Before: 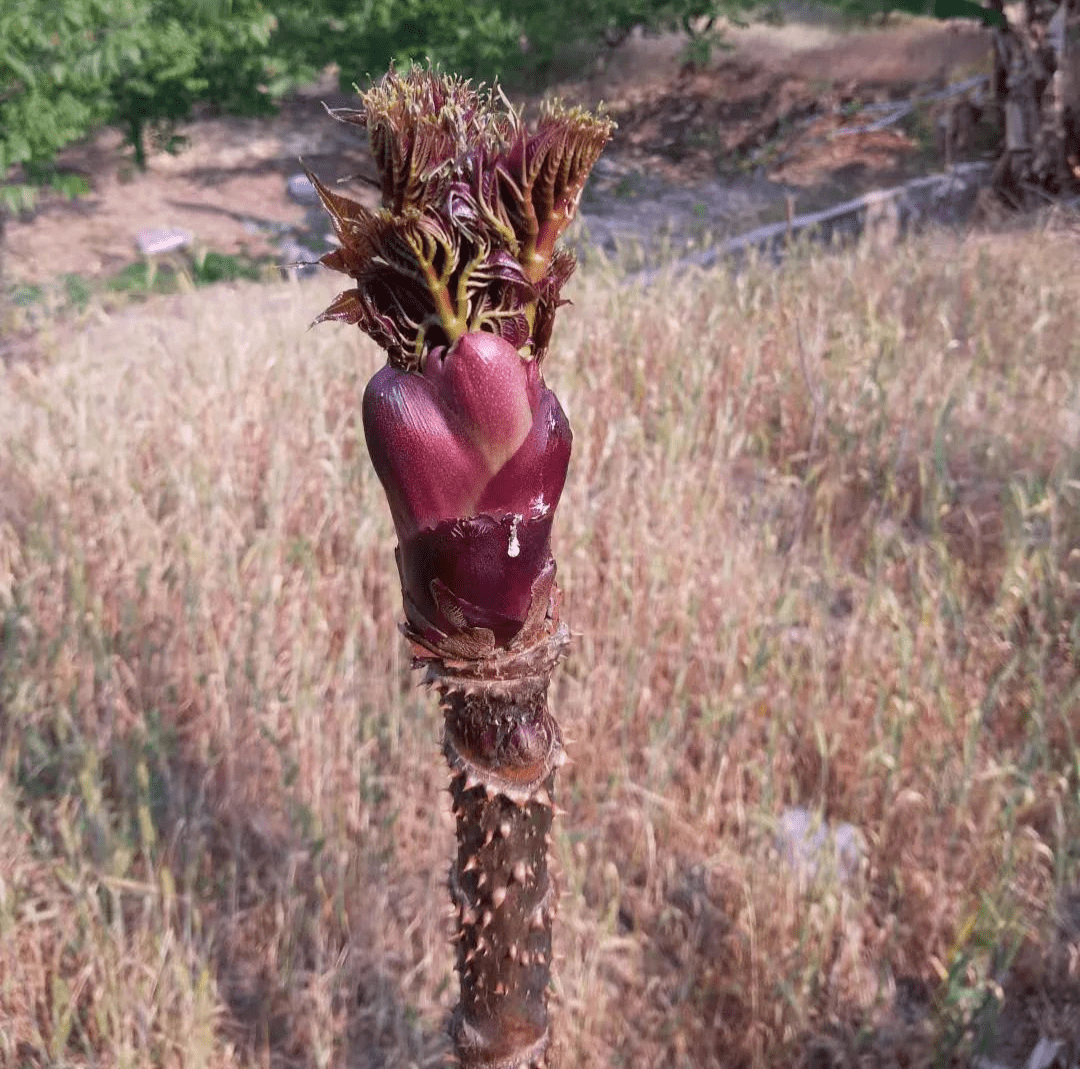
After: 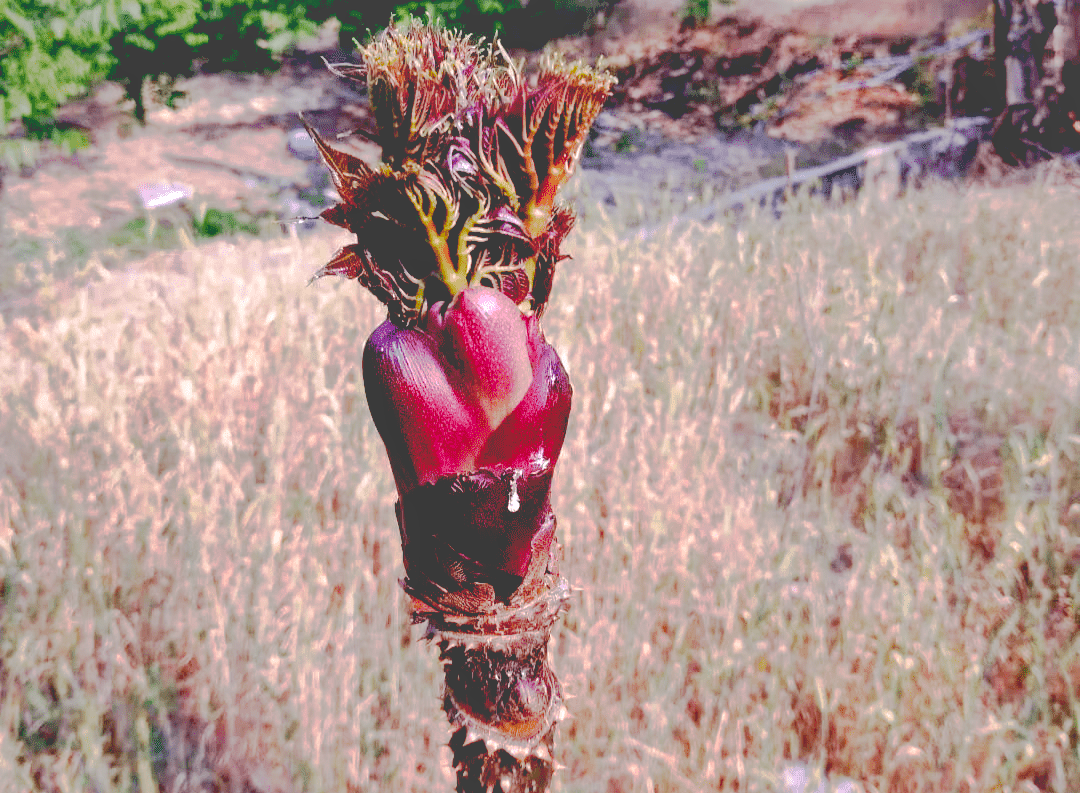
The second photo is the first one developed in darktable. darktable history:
crop: top 4.301%, bottom 21.438%
contrast brightness saturation: contrast 0.053, brightness 0.068, saturation 0.011
exposure: black level correction 0, exposure 0.199 EV, compensate exposure bias true, compensate highlight preservation false
local contrast: highlights 107%, shadows 101%, detail 120%, midtone range 0.2
base curve: curves: ch0 [(0.065, 0.026) (0.236, 0.358) (0.53, 0.546) (0.777, 0.841) (0.924, 0.992)], preserve colors none
shadows and highlights: on, module defaults
